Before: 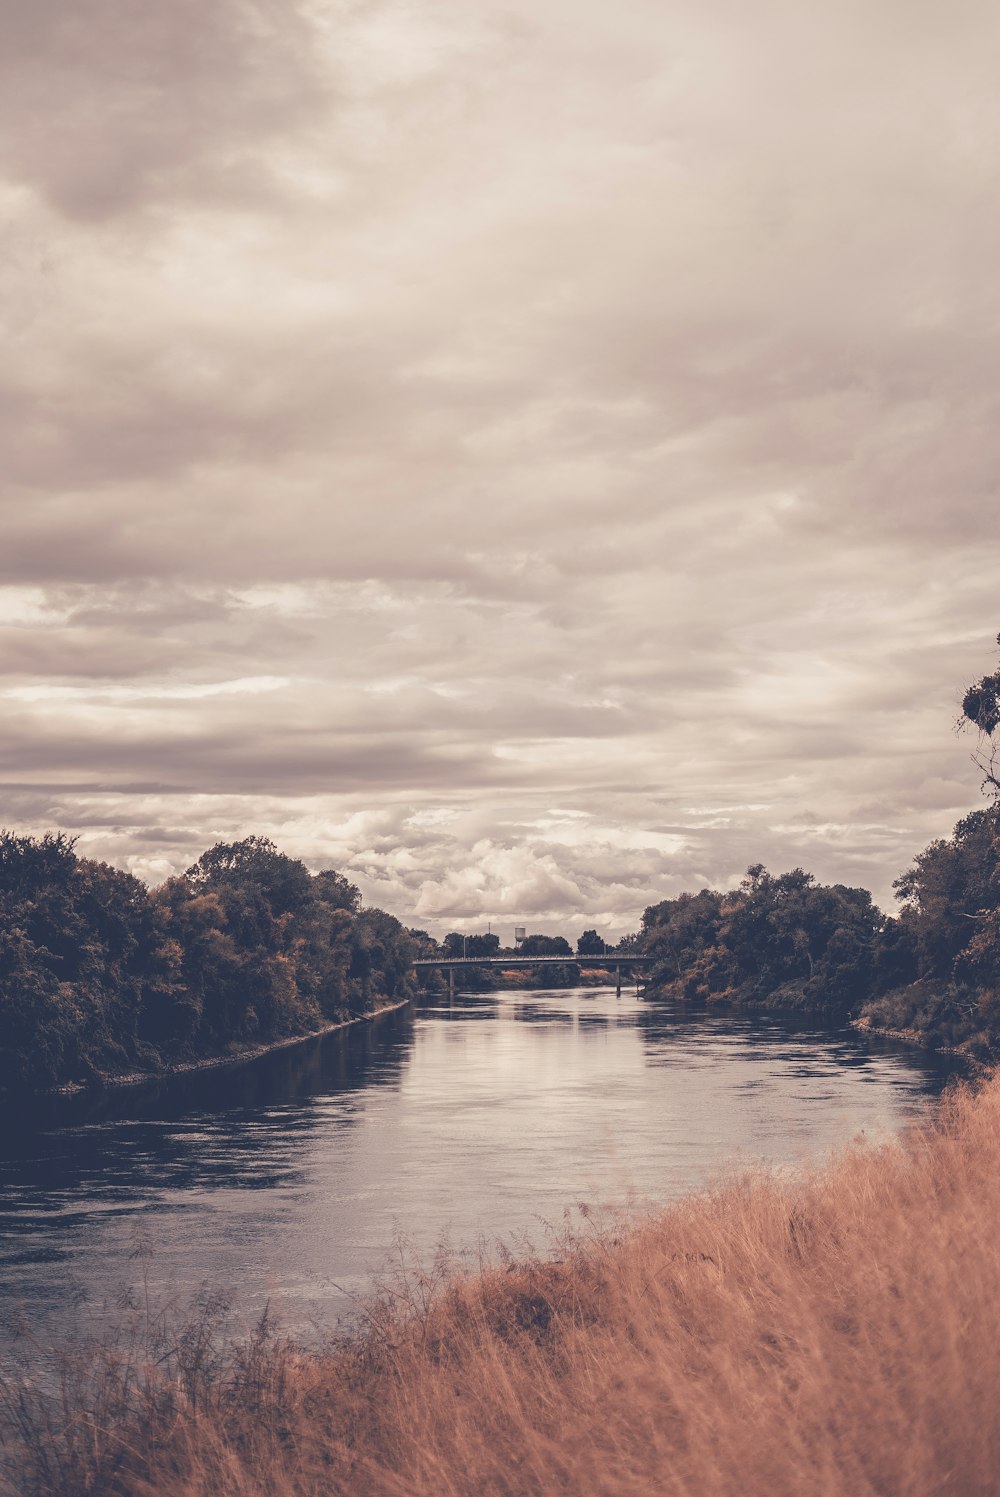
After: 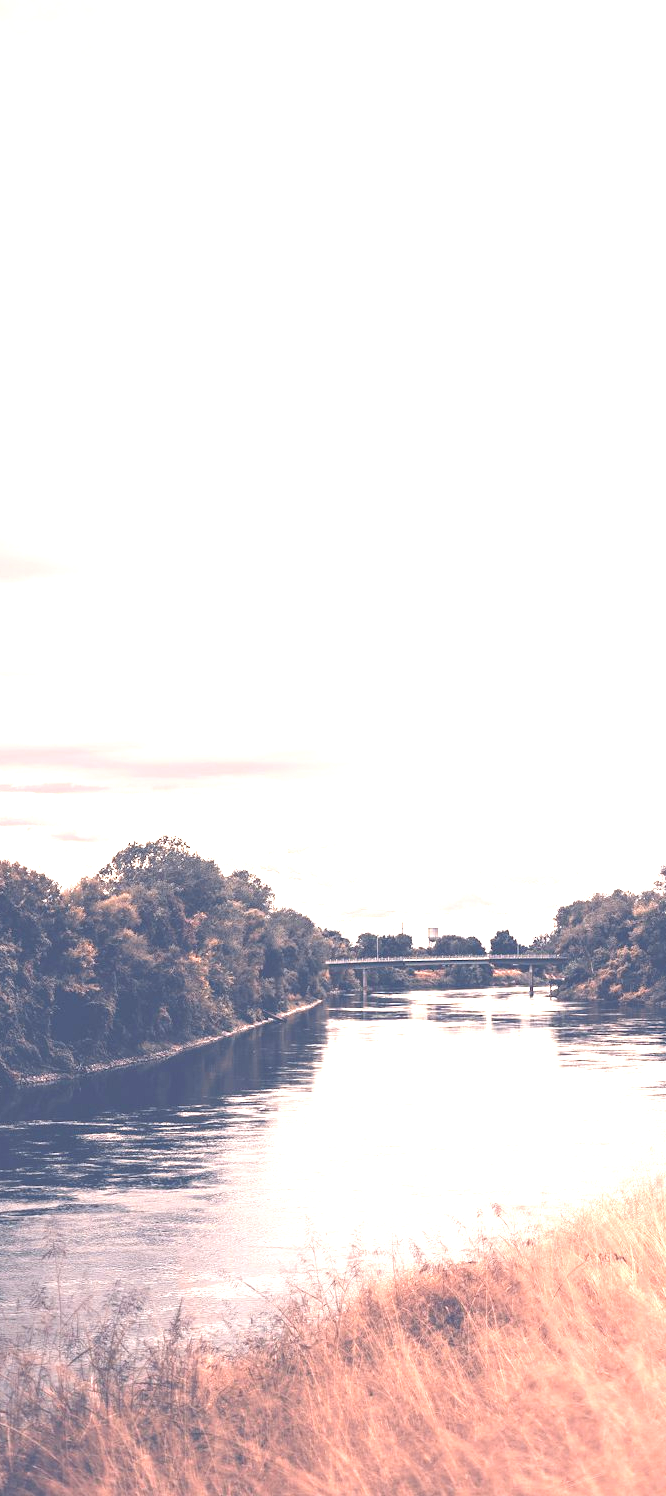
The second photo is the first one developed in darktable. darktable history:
exposure: black level correction 0, exposure 1.741 EV, compensate exposure bias true, compensate highlight preservation false
crop and rotate: left 8.786%, right 24.548%
